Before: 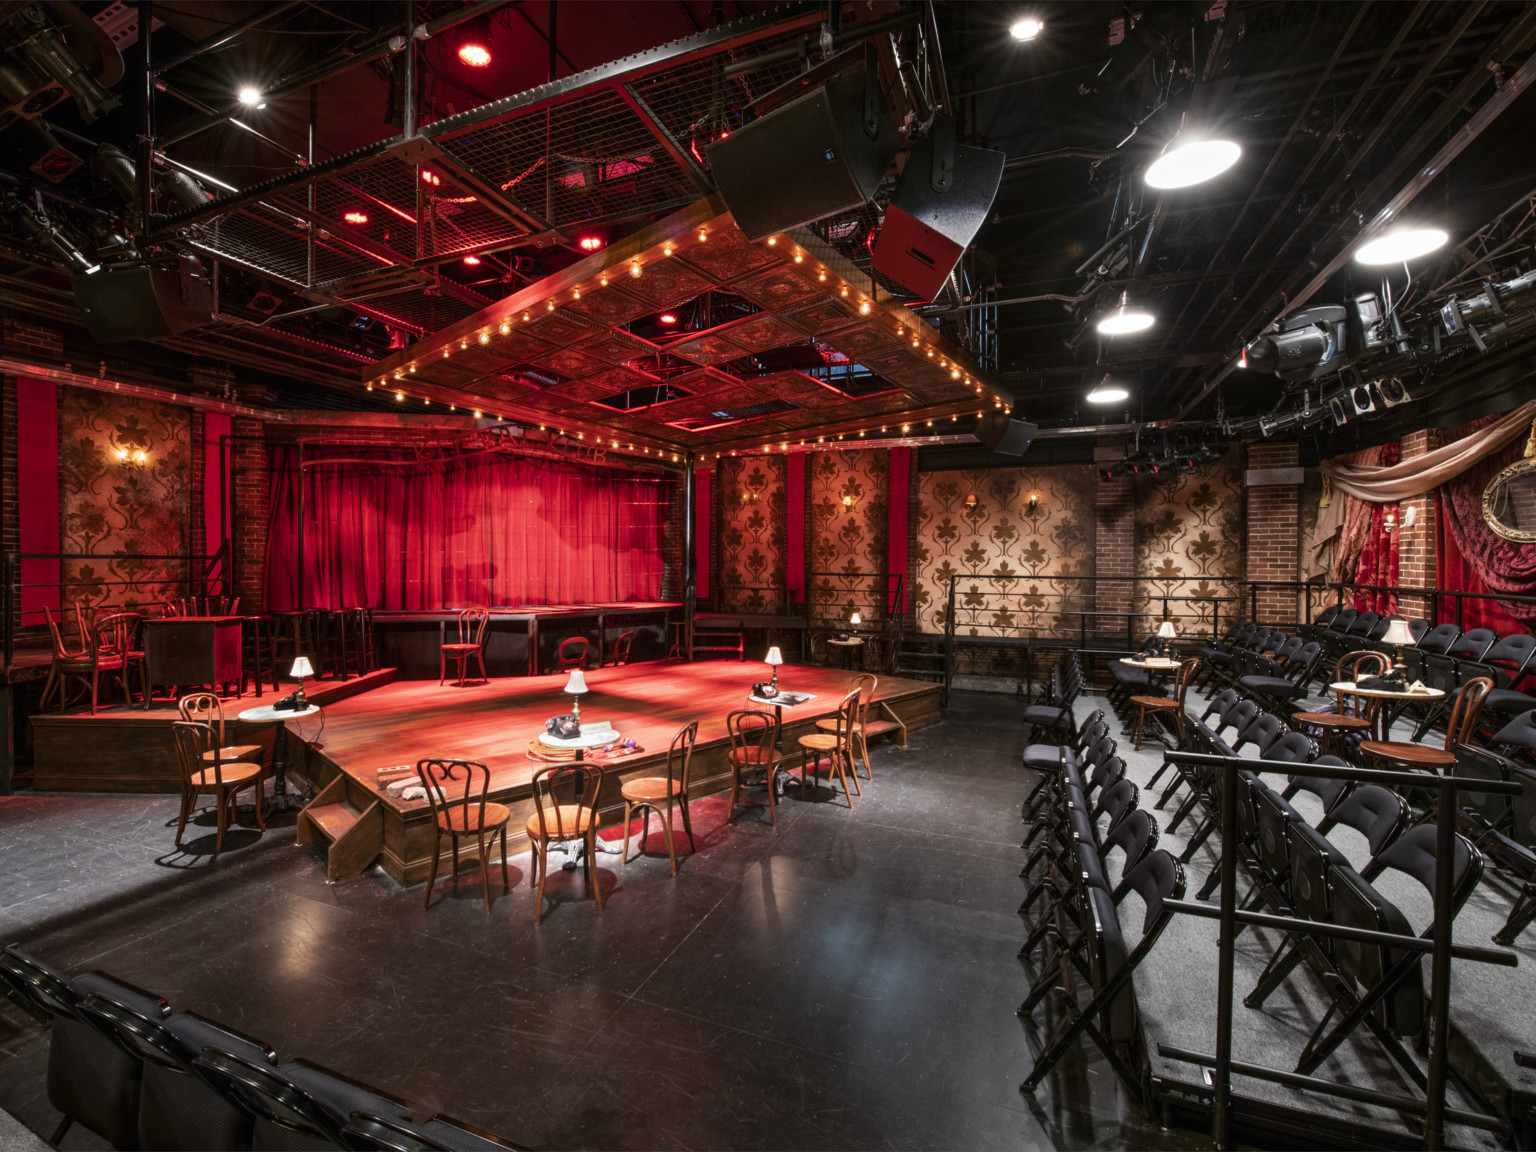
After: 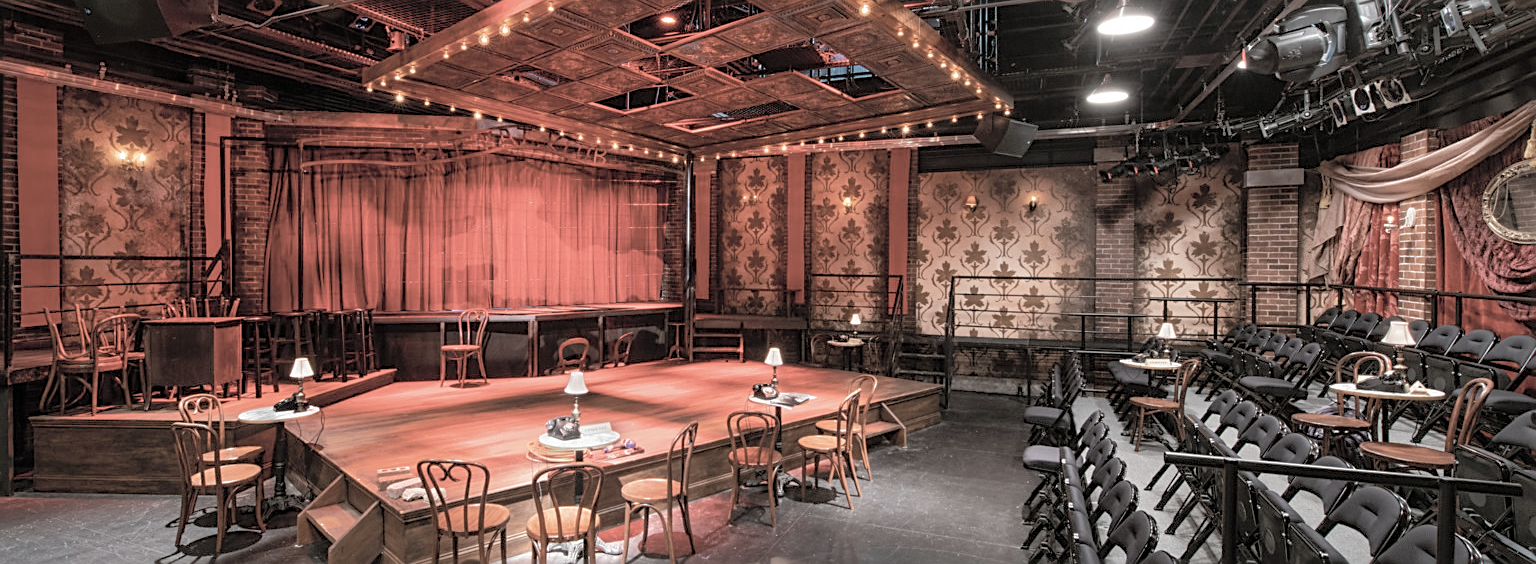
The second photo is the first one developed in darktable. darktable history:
shadows and highlights: on, module defaults
sharpen: amount 0.494
contrast brightness saturation: brightness 0.184, saturation -0.488
crop and rotate: top 25.968%, bottom 24.991%
